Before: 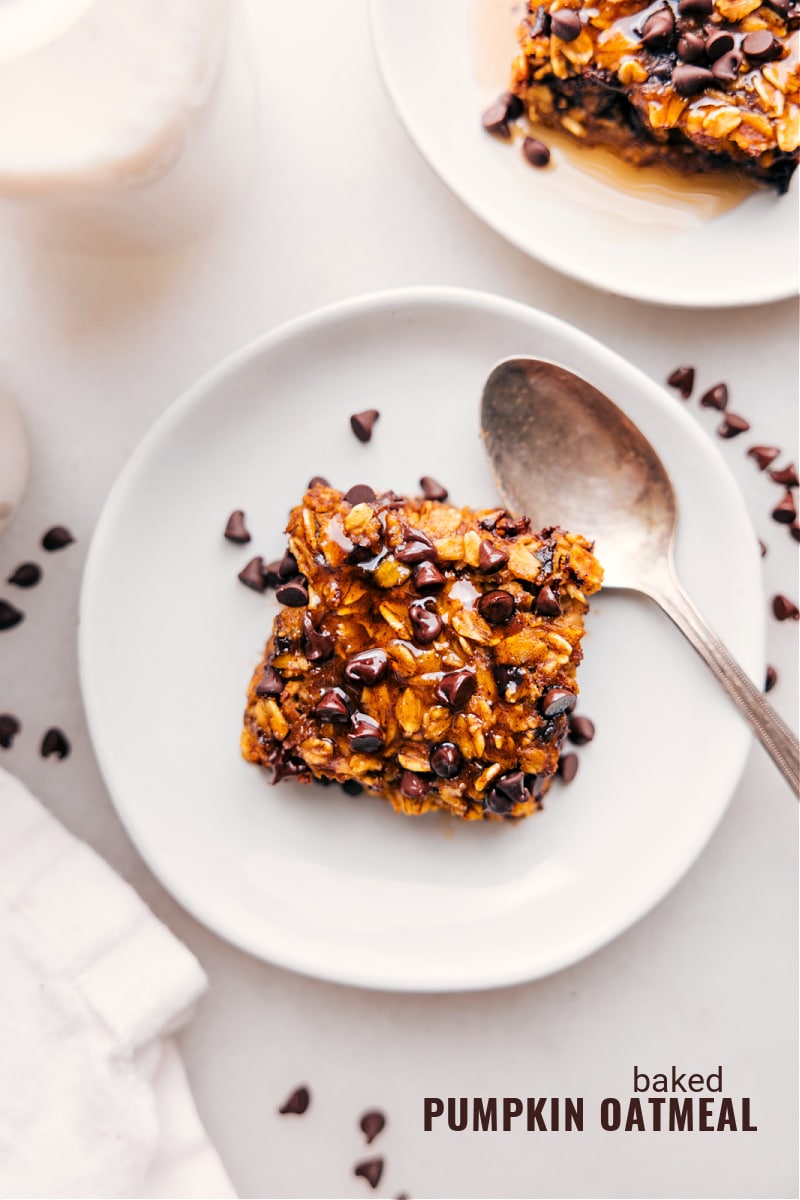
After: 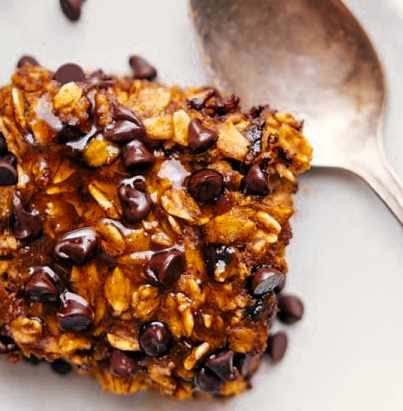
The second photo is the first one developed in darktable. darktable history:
crop: left 36.382%, top 35.09%, right 13.22%, bottom 30.646%
velvia: on, module defaults
color zones: curves: ch0 [(0.035, 0.242) (0.25, 0.5) (0.384, 0.214) (0.488, 0.255) (0.75, 0.5)]; ch1 [(0.063, 0.379) (0.25, 0.5) (0.354, 0.201) (0.489, 0.085) (0.729, 0.271)]; ch2 [(0.25, 0.5) (0.38, 0.517) (0.442, 0.51) (0.735, 0.456)]
